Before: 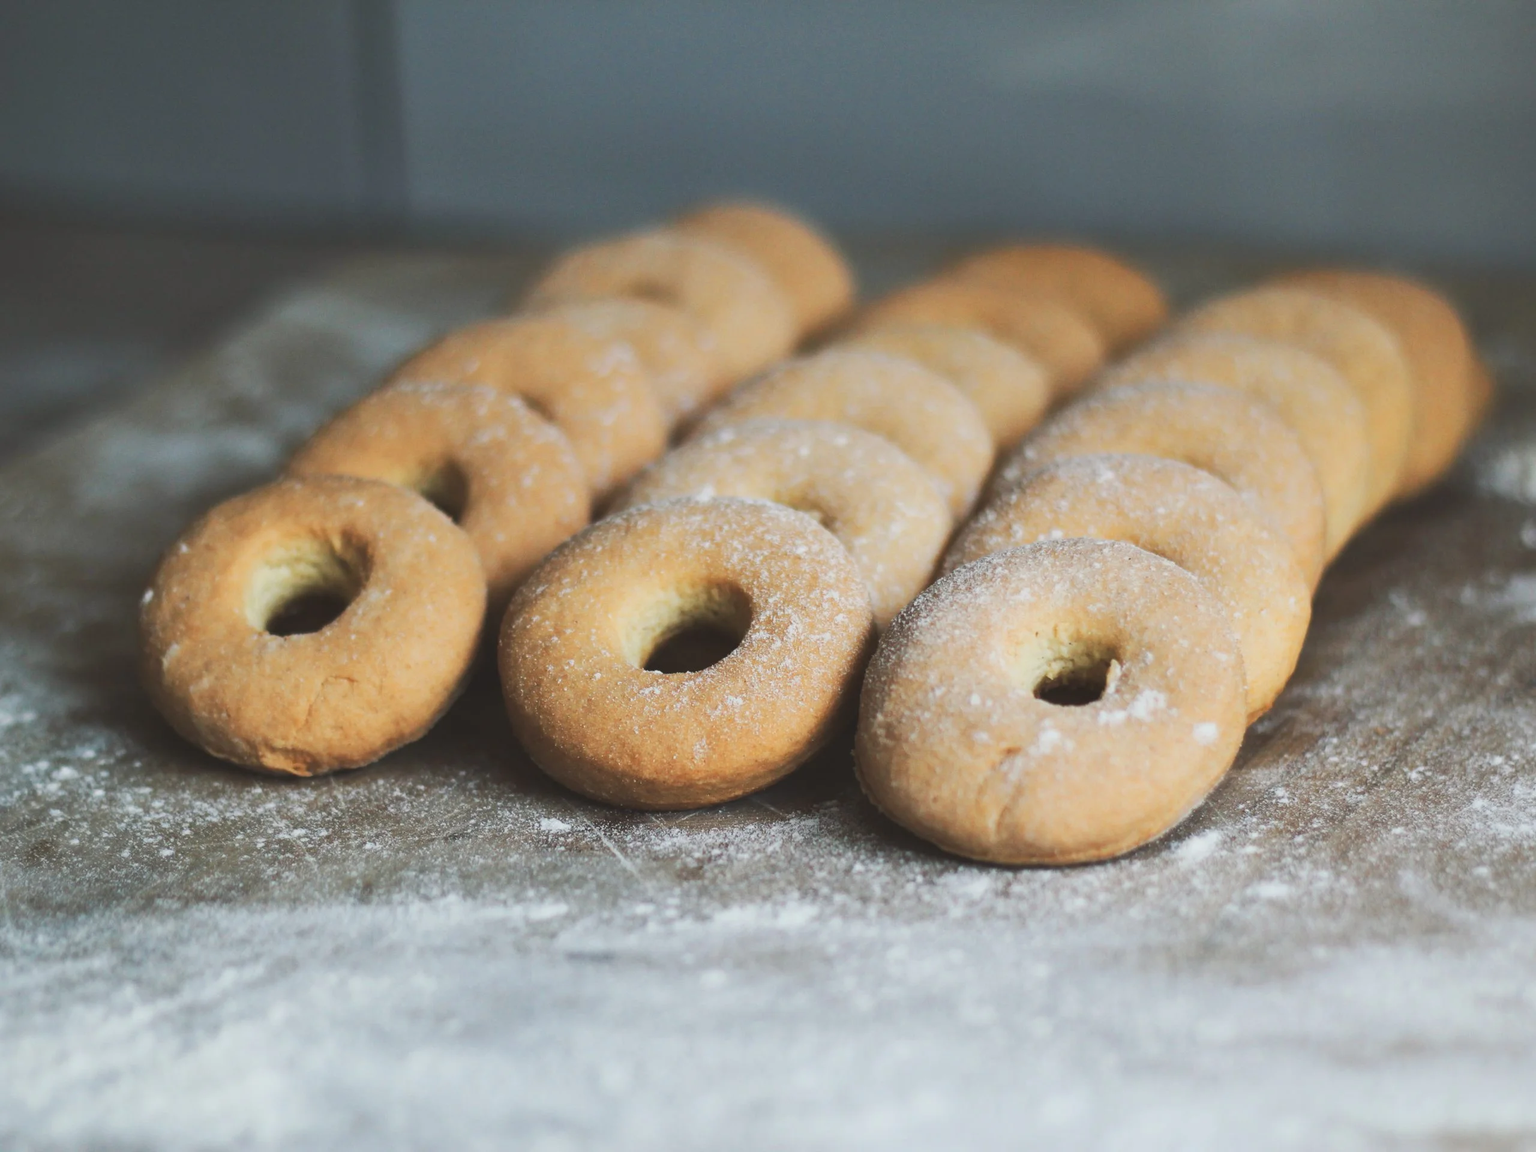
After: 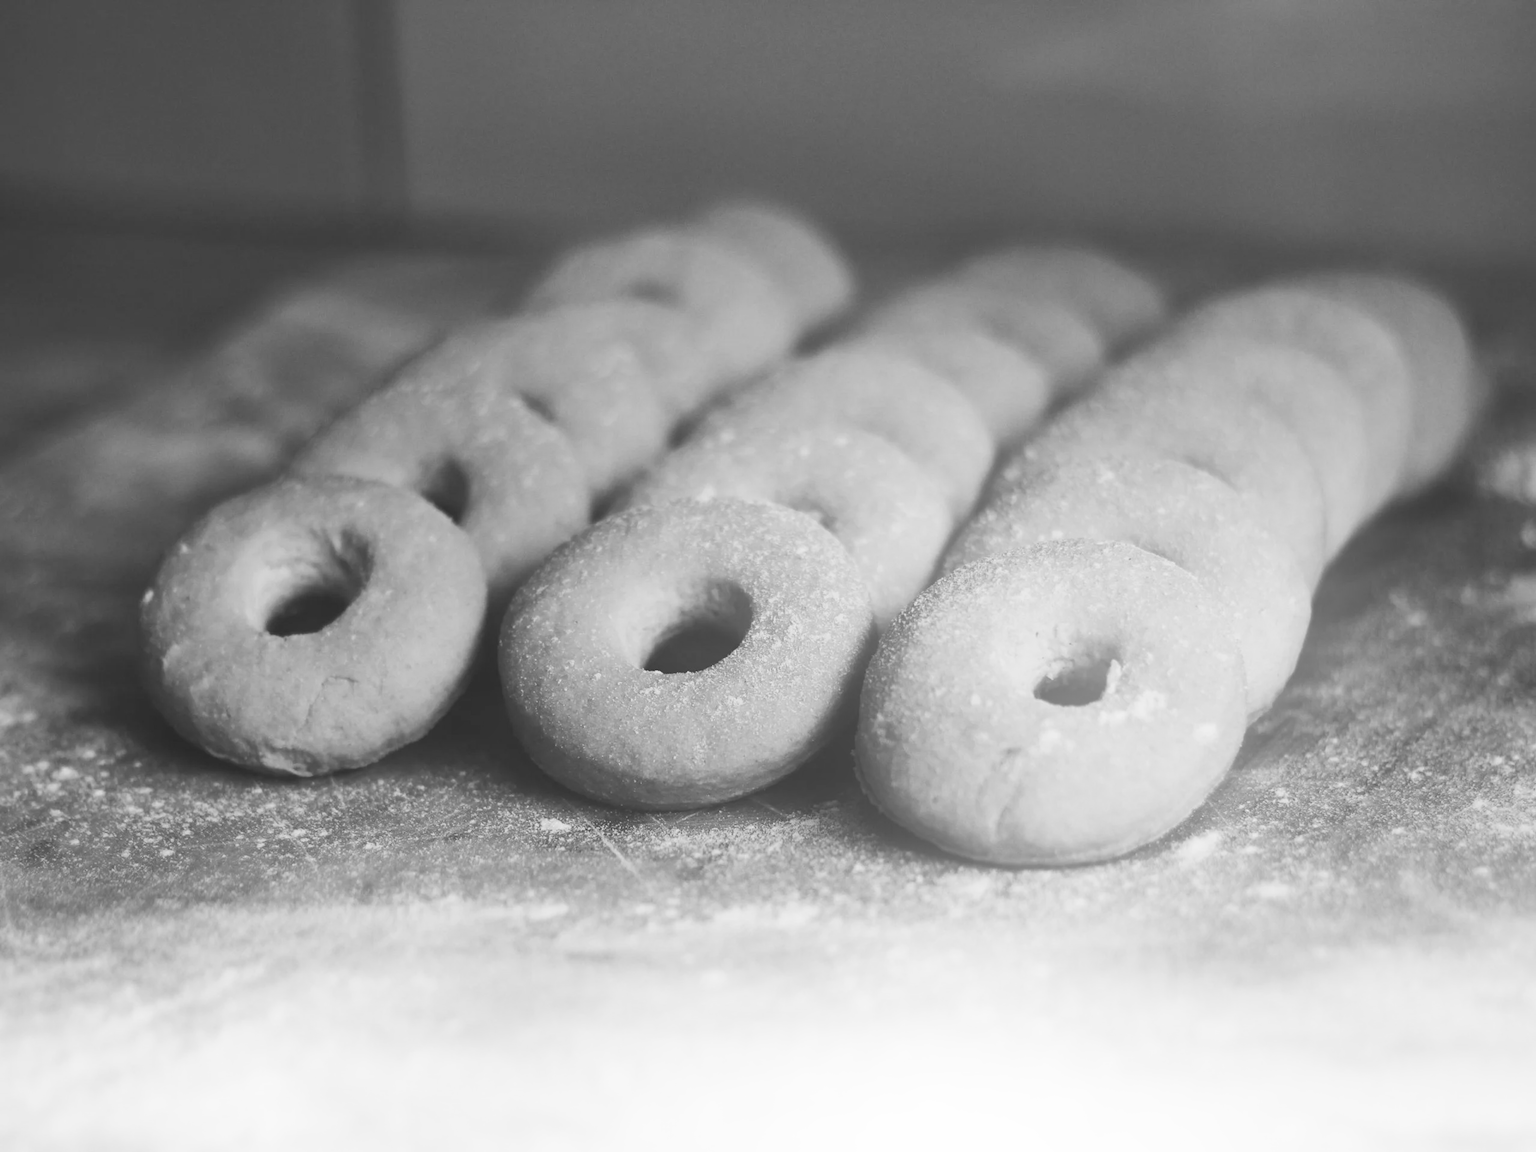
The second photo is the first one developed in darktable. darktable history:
bloom: size 38%, threshold 95%, strength 30%
color balance rgb: perceptual saturation grading › global saturation 20%, perceptual saturation grading › highlights -25%, perceptual saturation grading › shadows 50%
monochrome: on, module defaults
